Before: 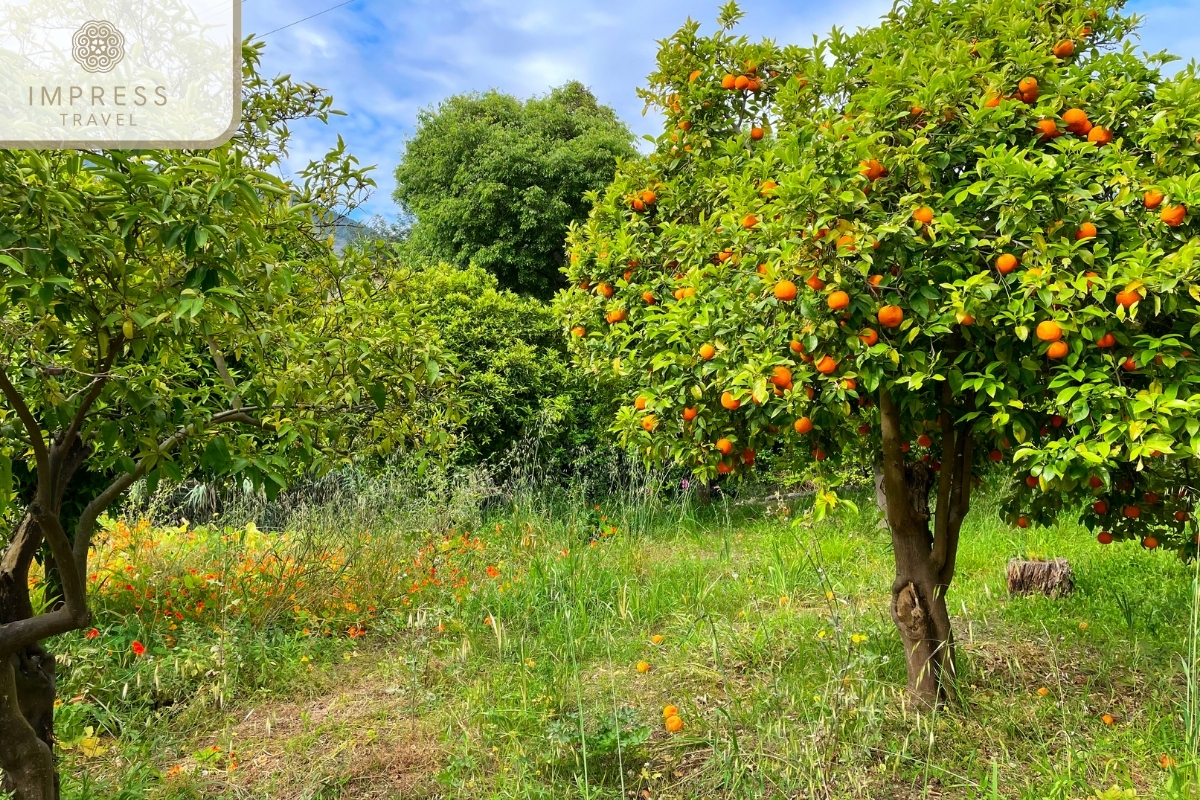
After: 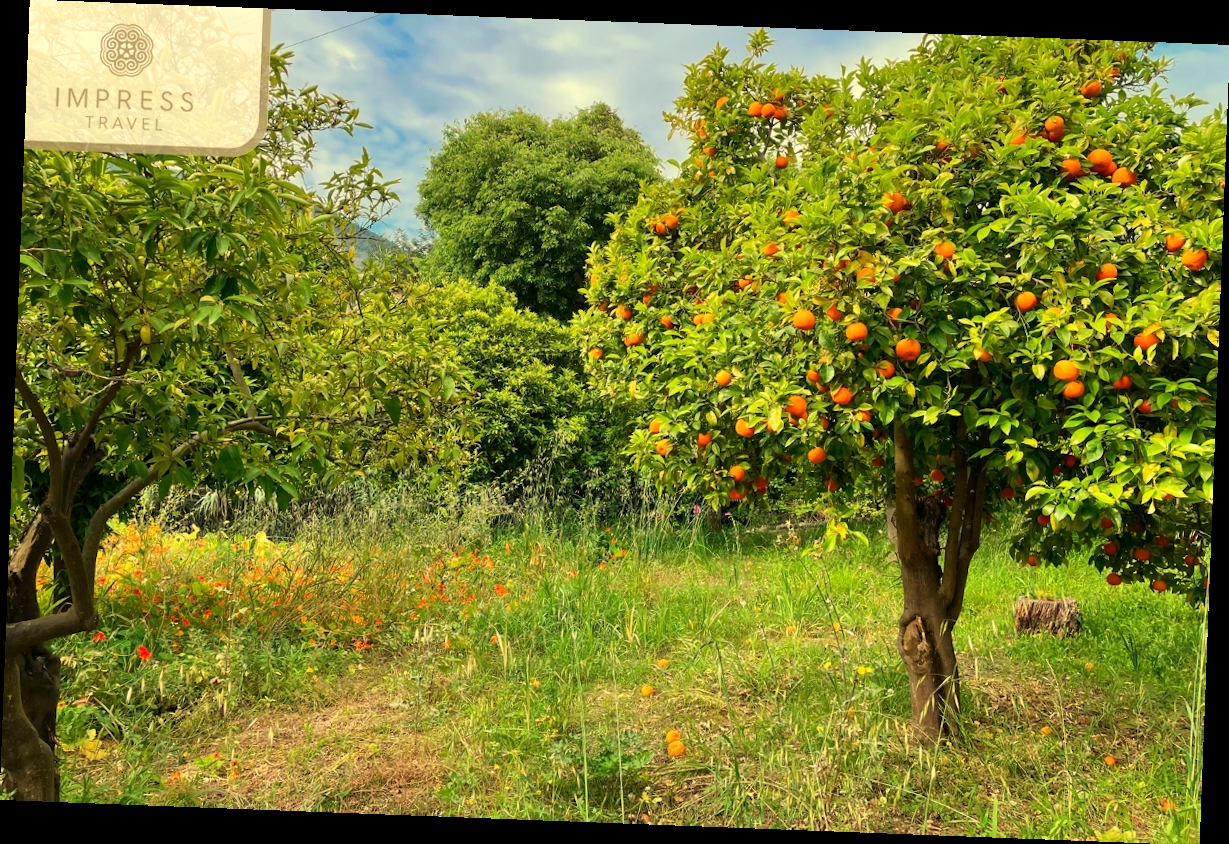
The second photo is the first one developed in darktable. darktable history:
rotate and perspective: rotation 2.17°, automatic cropping off
white balance: red 1.08, blue 0.791
